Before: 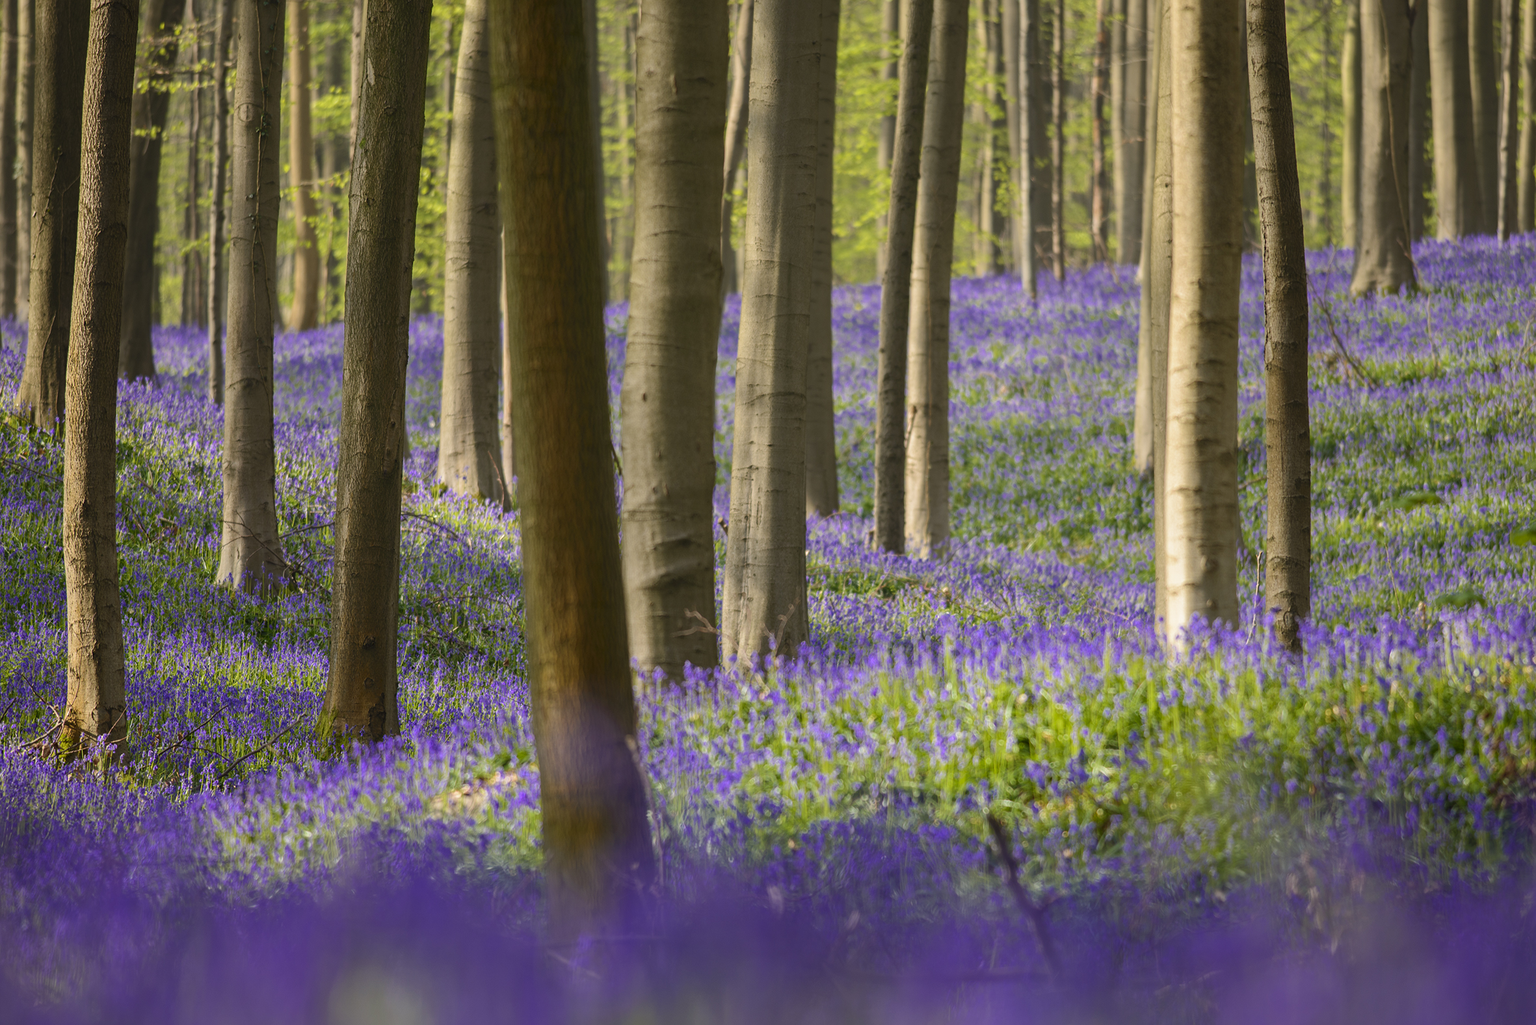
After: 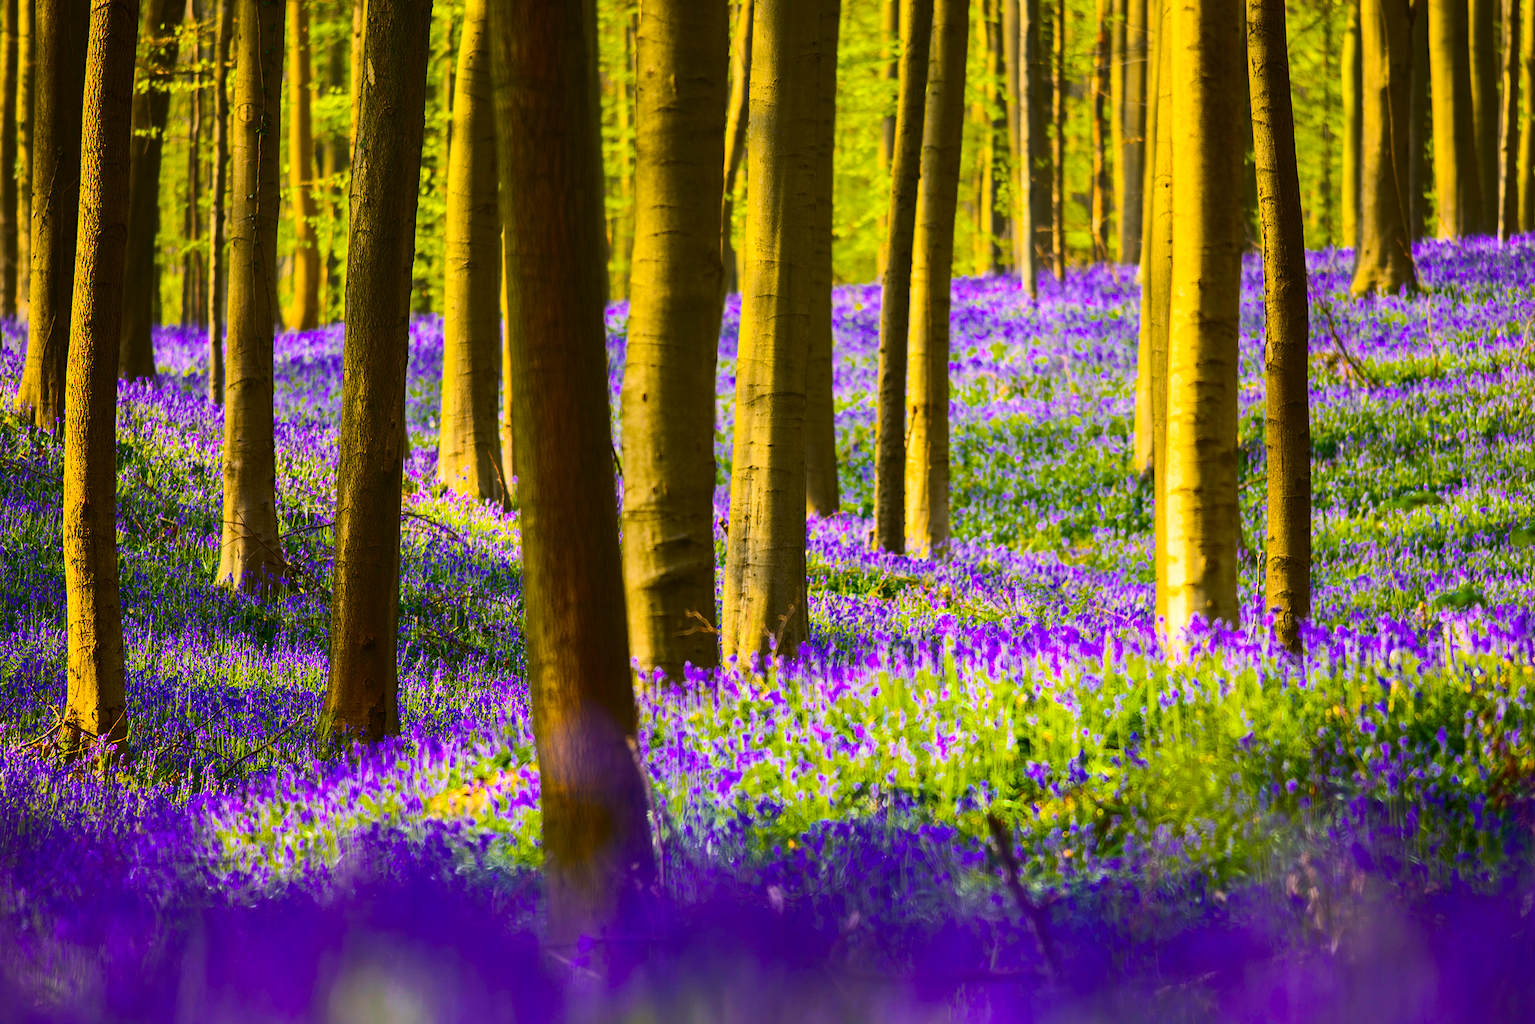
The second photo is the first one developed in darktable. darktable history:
contrast brightness saturation: contrast 0.299
color balance rgb: linear chroma grading › highlights 99.324%, linear chroma grading › global chroma 24.048%, perceptual saturation grading › global saturation 25.436%, perceptual brilliance grading › highlights 9.555%, perceptual brilliance grading › mid-tones 5.26%, contrast -10.088%
